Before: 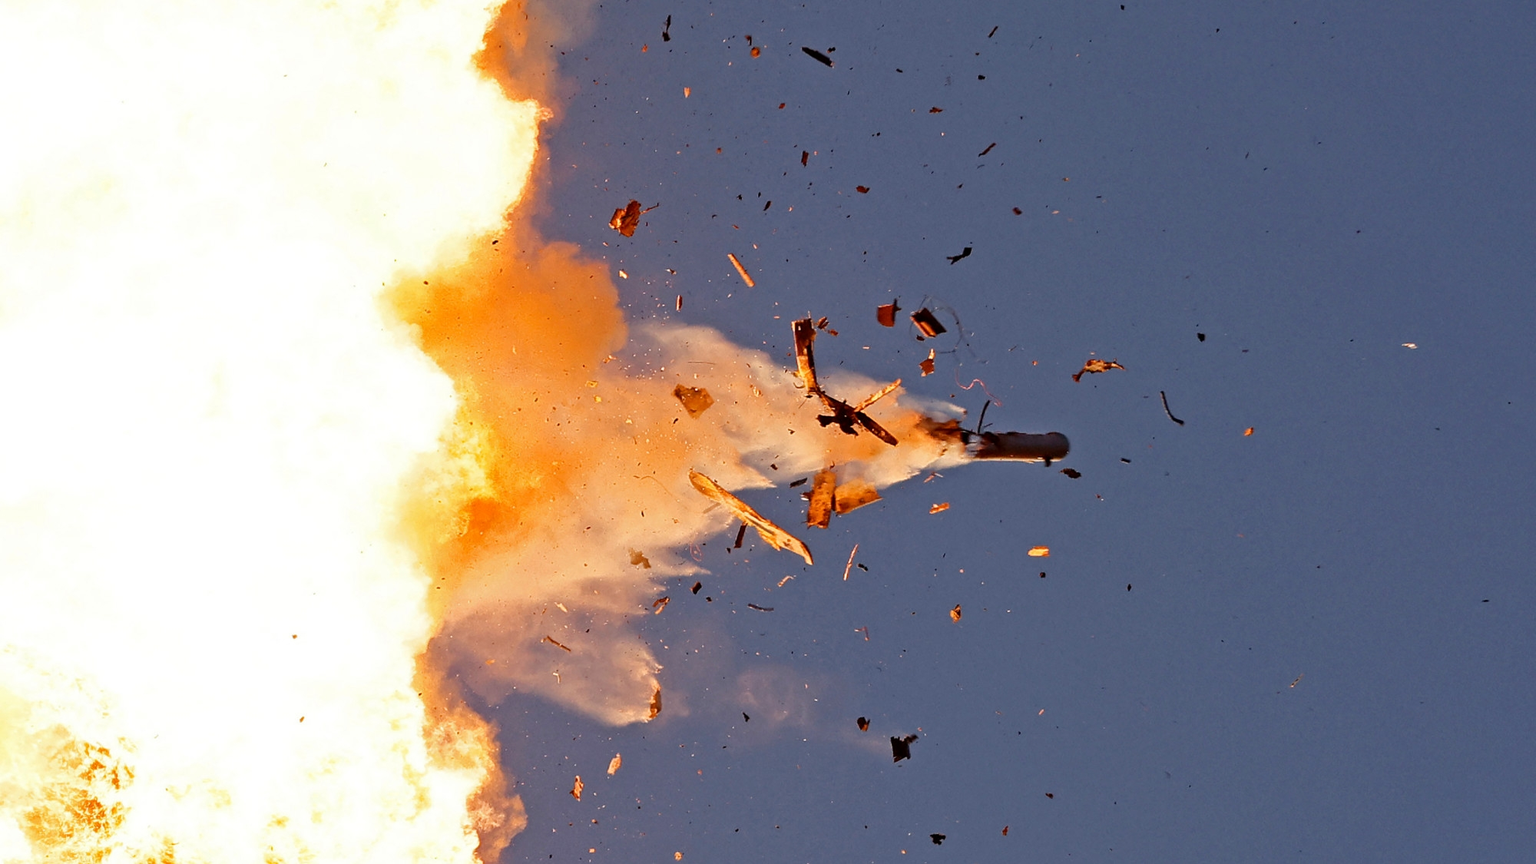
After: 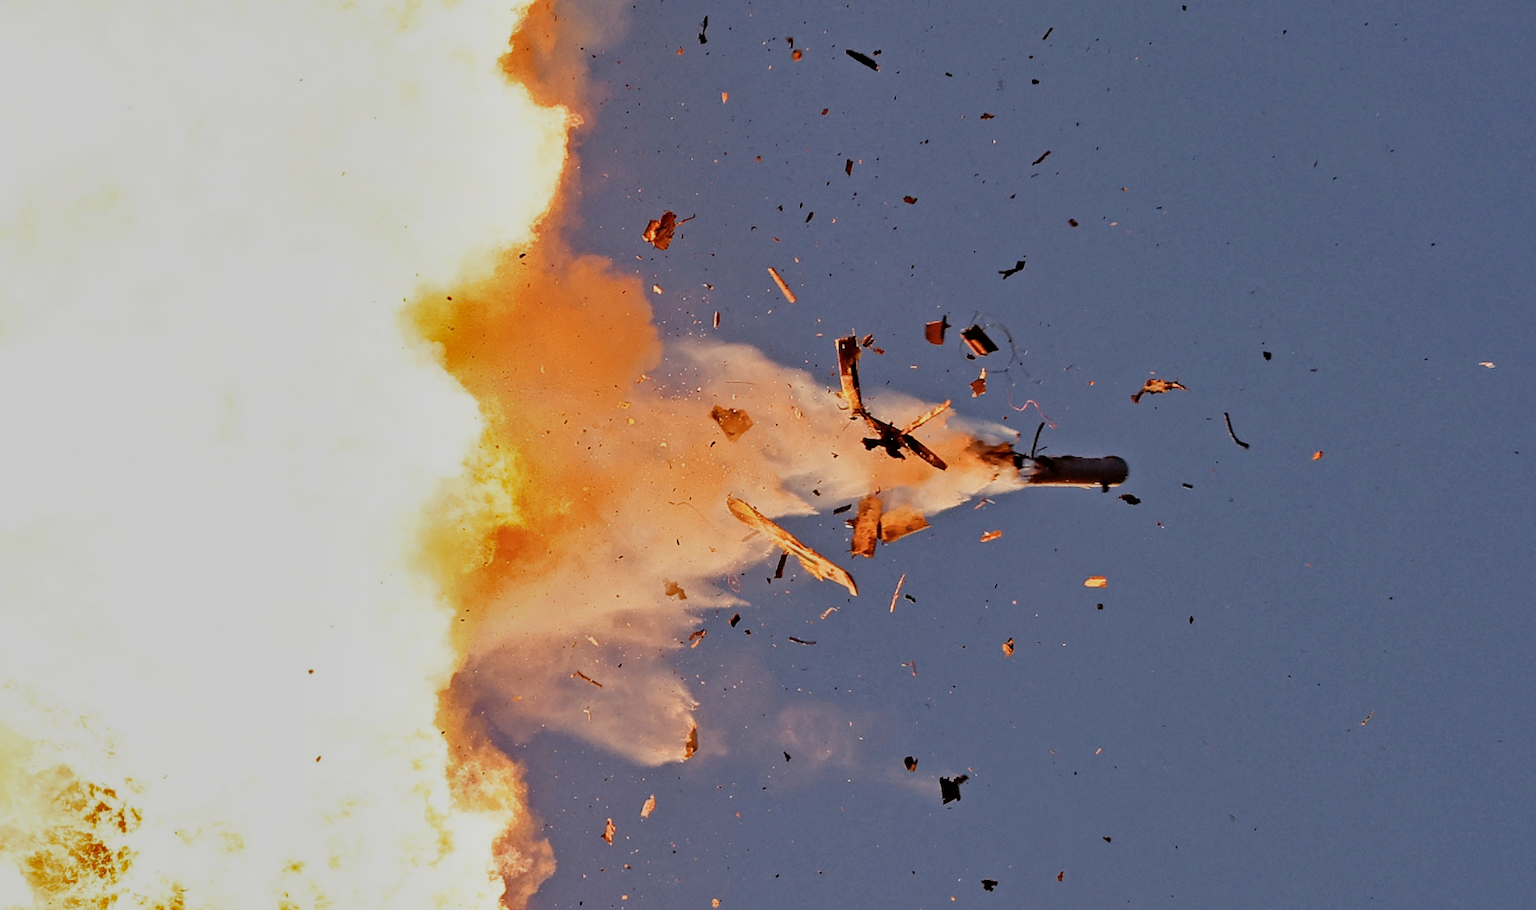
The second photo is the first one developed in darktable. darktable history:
crop and rotate: right 5.167%
contrast brightness saturation: saturation -0.05
filmic rgb: white relative exposure 3.9 EV, hardness 4.26
shadows and highlights: soften with gaussian
